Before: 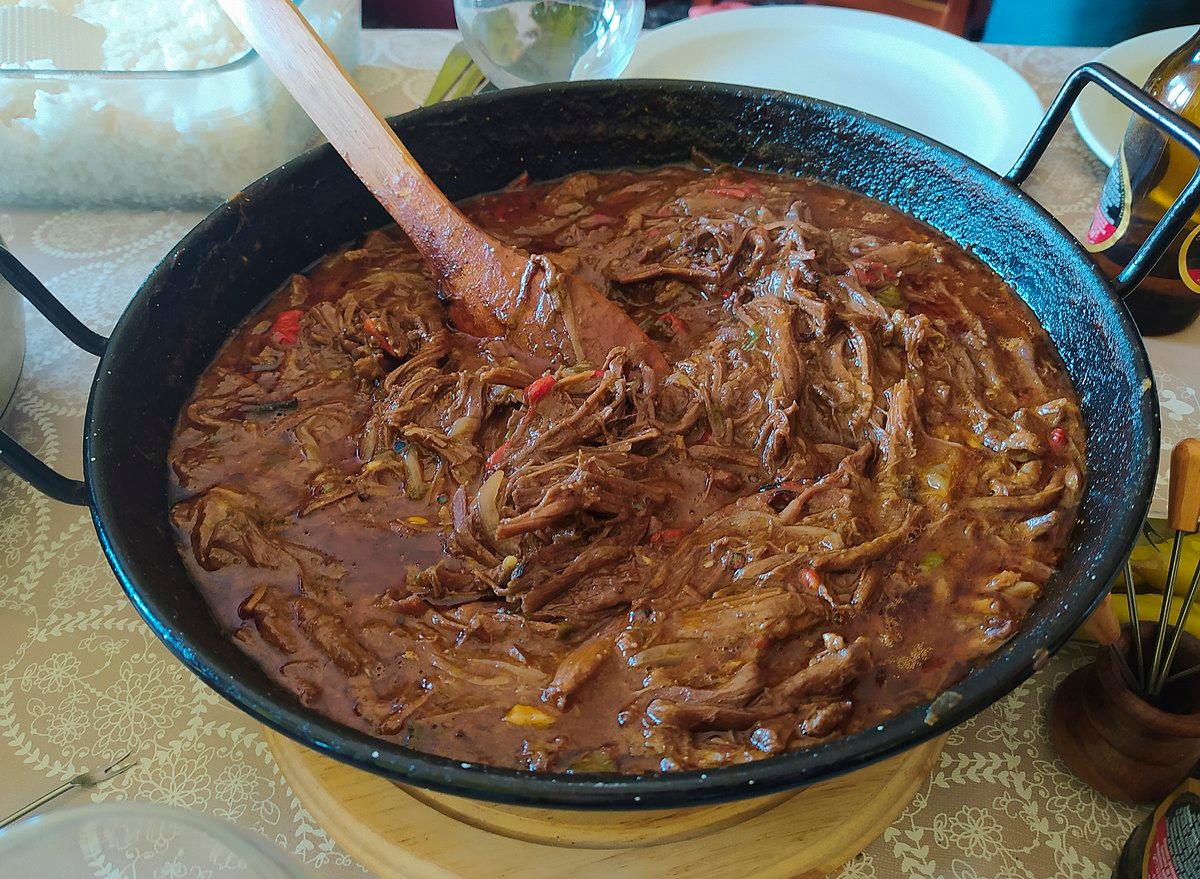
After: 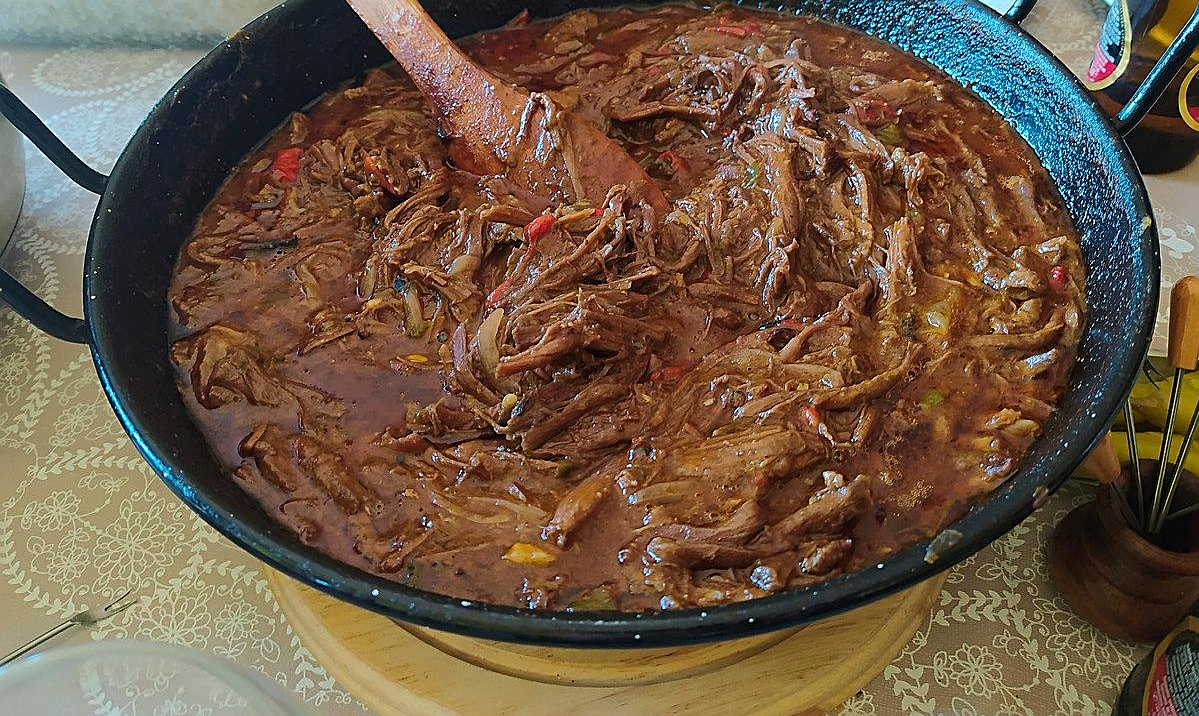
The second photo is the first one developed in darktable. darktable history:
sharpen: on, module defaults
crop and rotate: top 18.507%
shadows and highlights: shadows -10, white point adjustment 1.5, highlights 10
